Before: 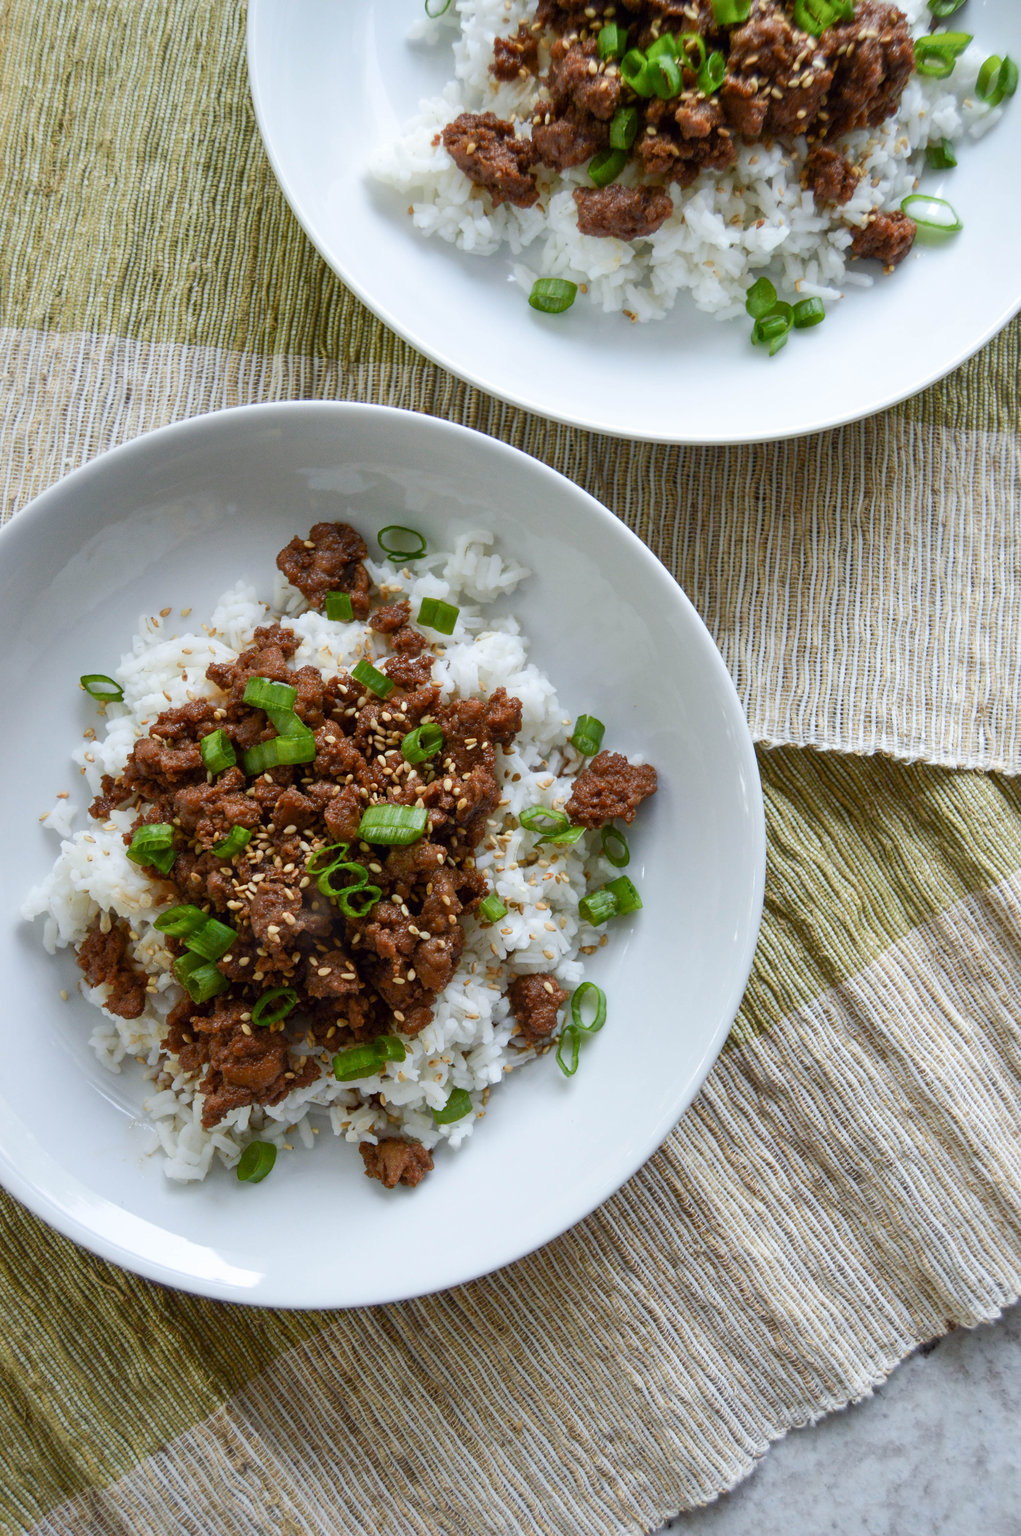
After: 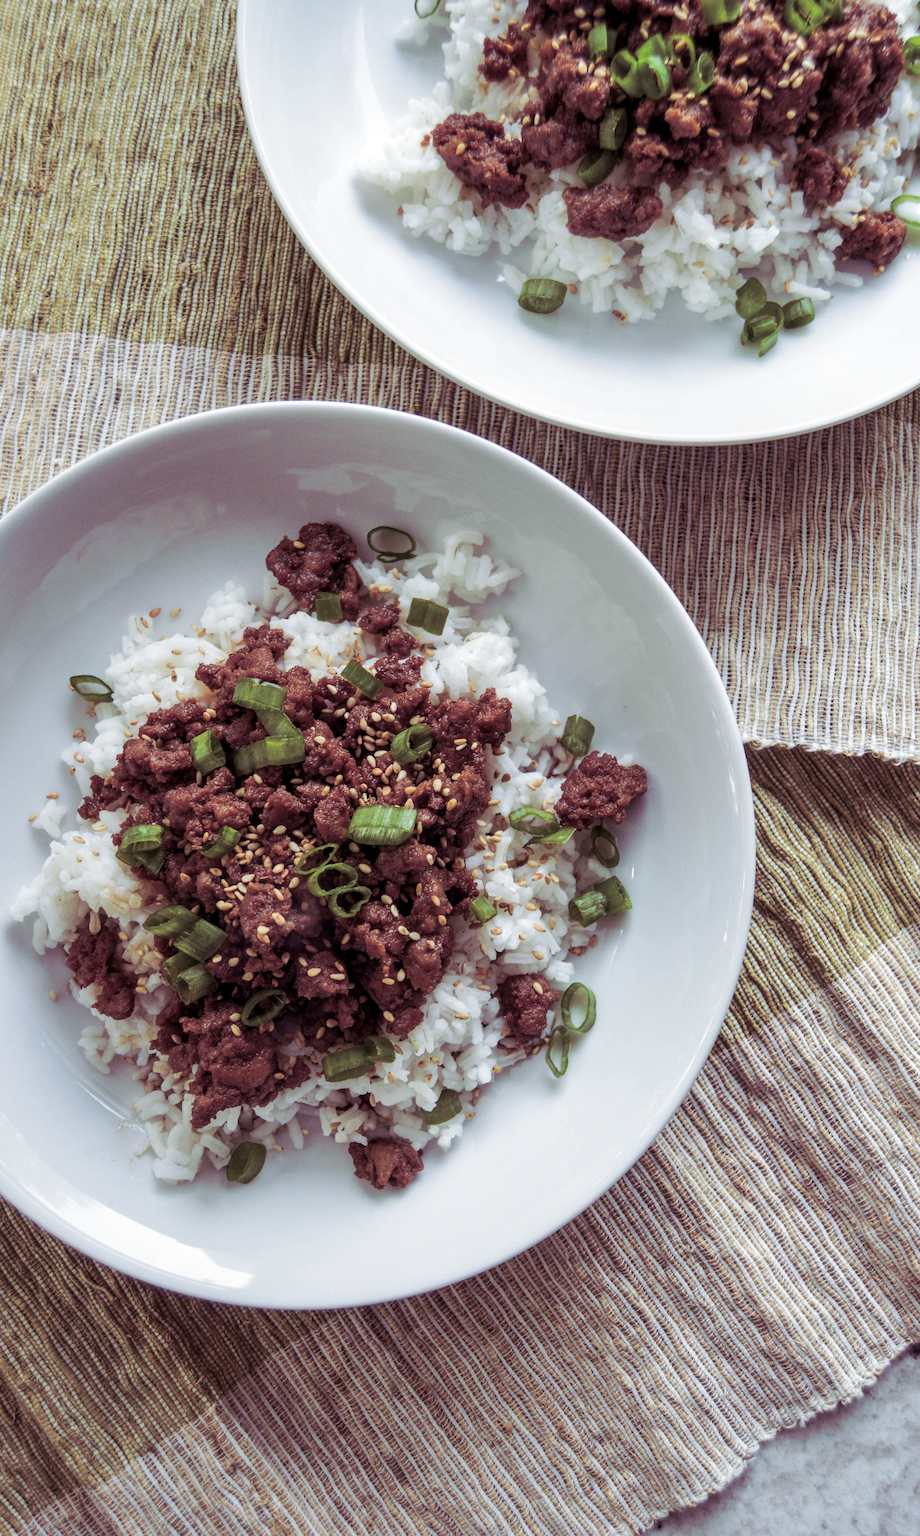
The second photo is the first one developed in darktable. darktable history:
split-toning: shadows › hue 316.8°, shadows › saturation 0.47, highlights › hue 201.6°, highlights › saturation 0, balance -41.97, compress 28.01%
crop and rotate: left 1.088%, right 8.807%
local contrast: on, module defaults
